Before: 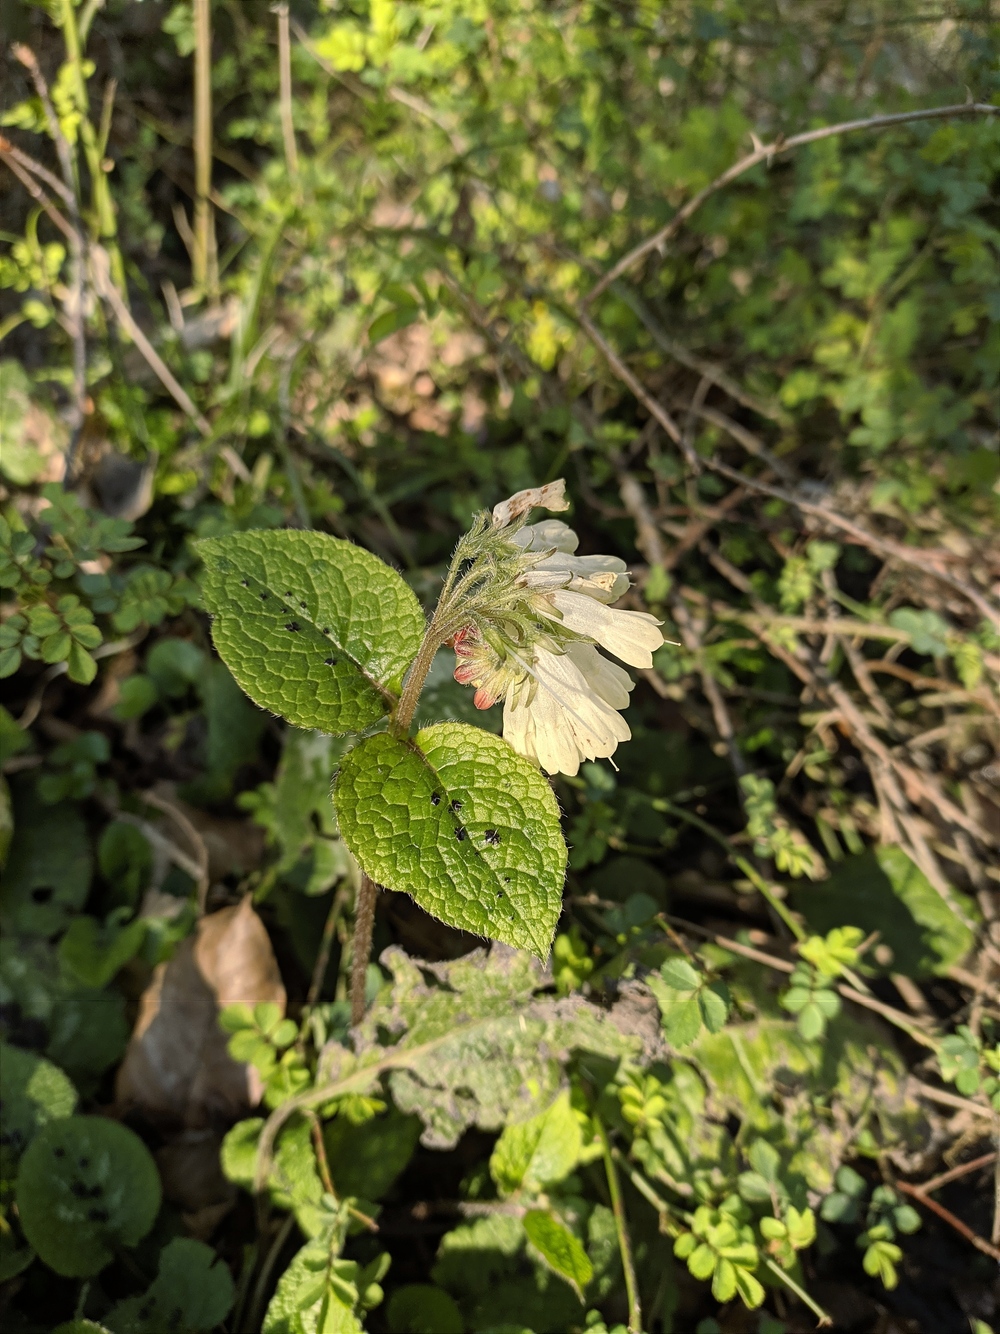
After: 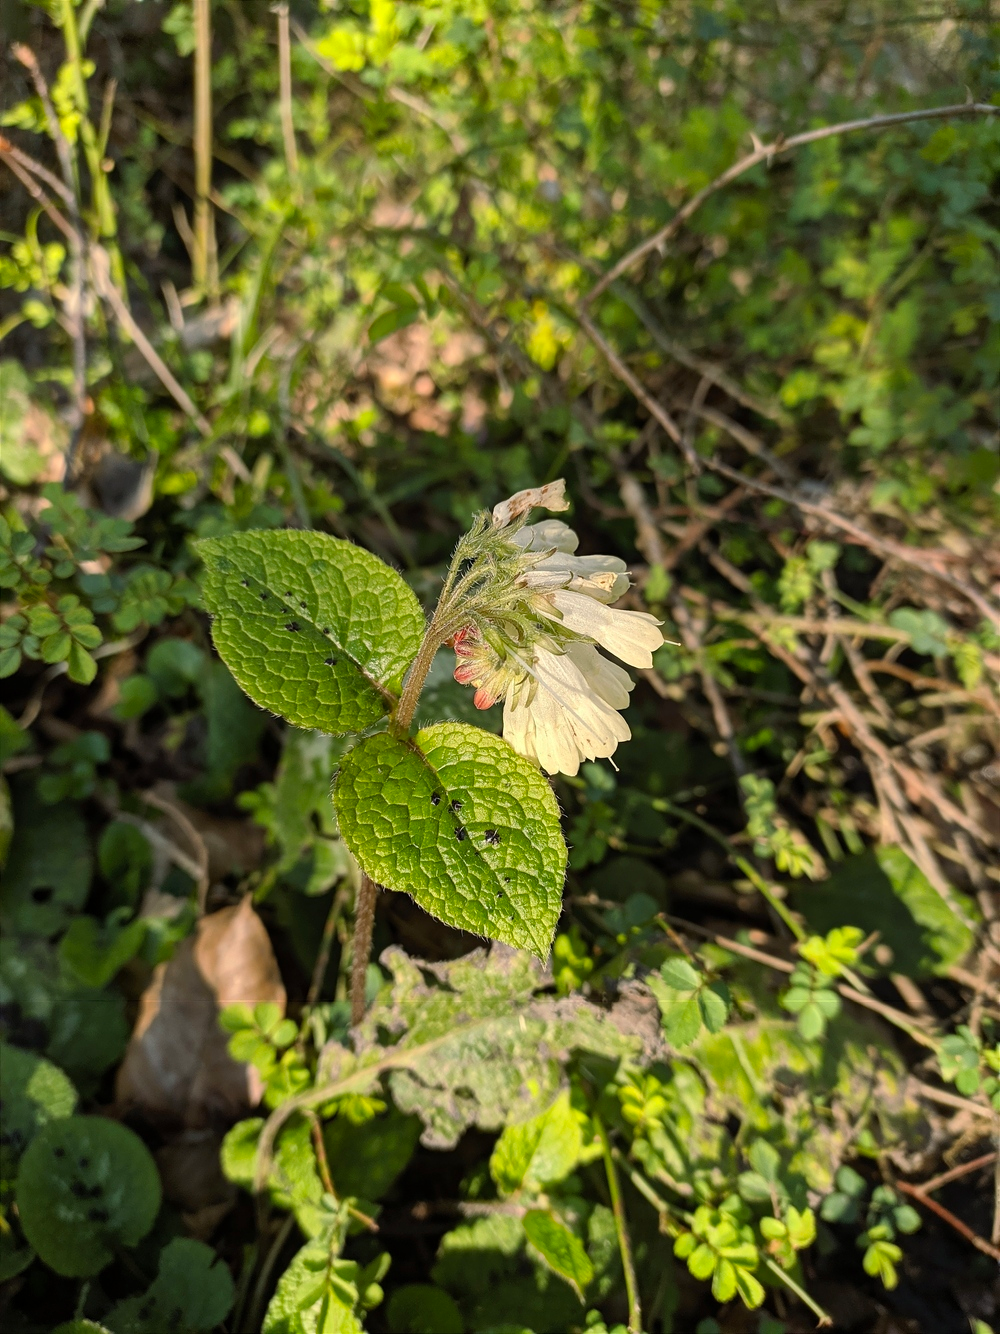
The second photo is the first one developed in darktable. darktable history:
shadows and highlights: shadows 20.86, highlights -81.67, soften with gaussian
